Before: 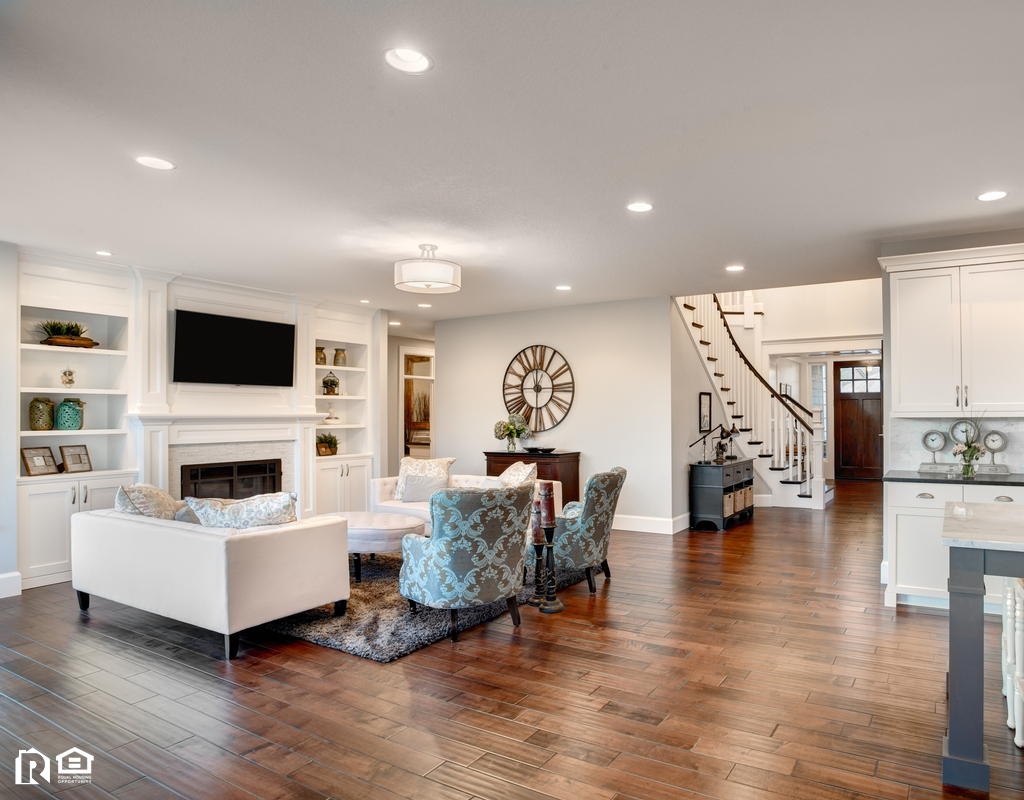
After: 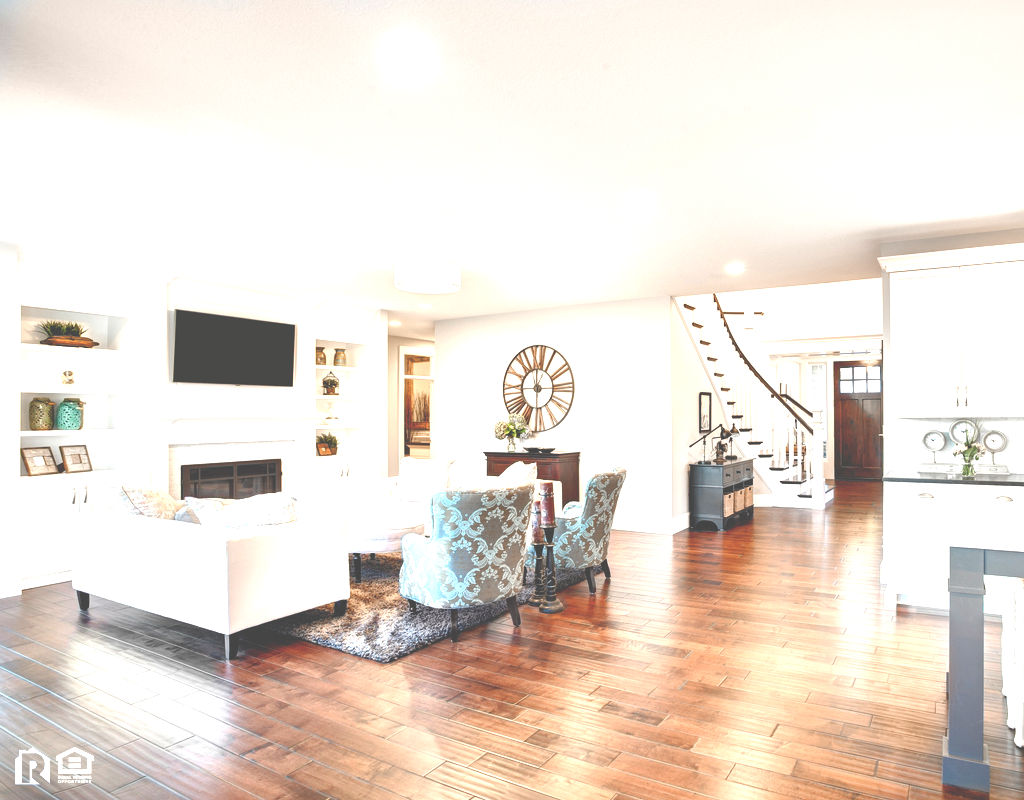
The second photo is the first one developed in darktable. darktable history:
exposure: black level correction -0.023, exposure 1.397 EV, compensate exposure bias true, compensate highlight preservation false
